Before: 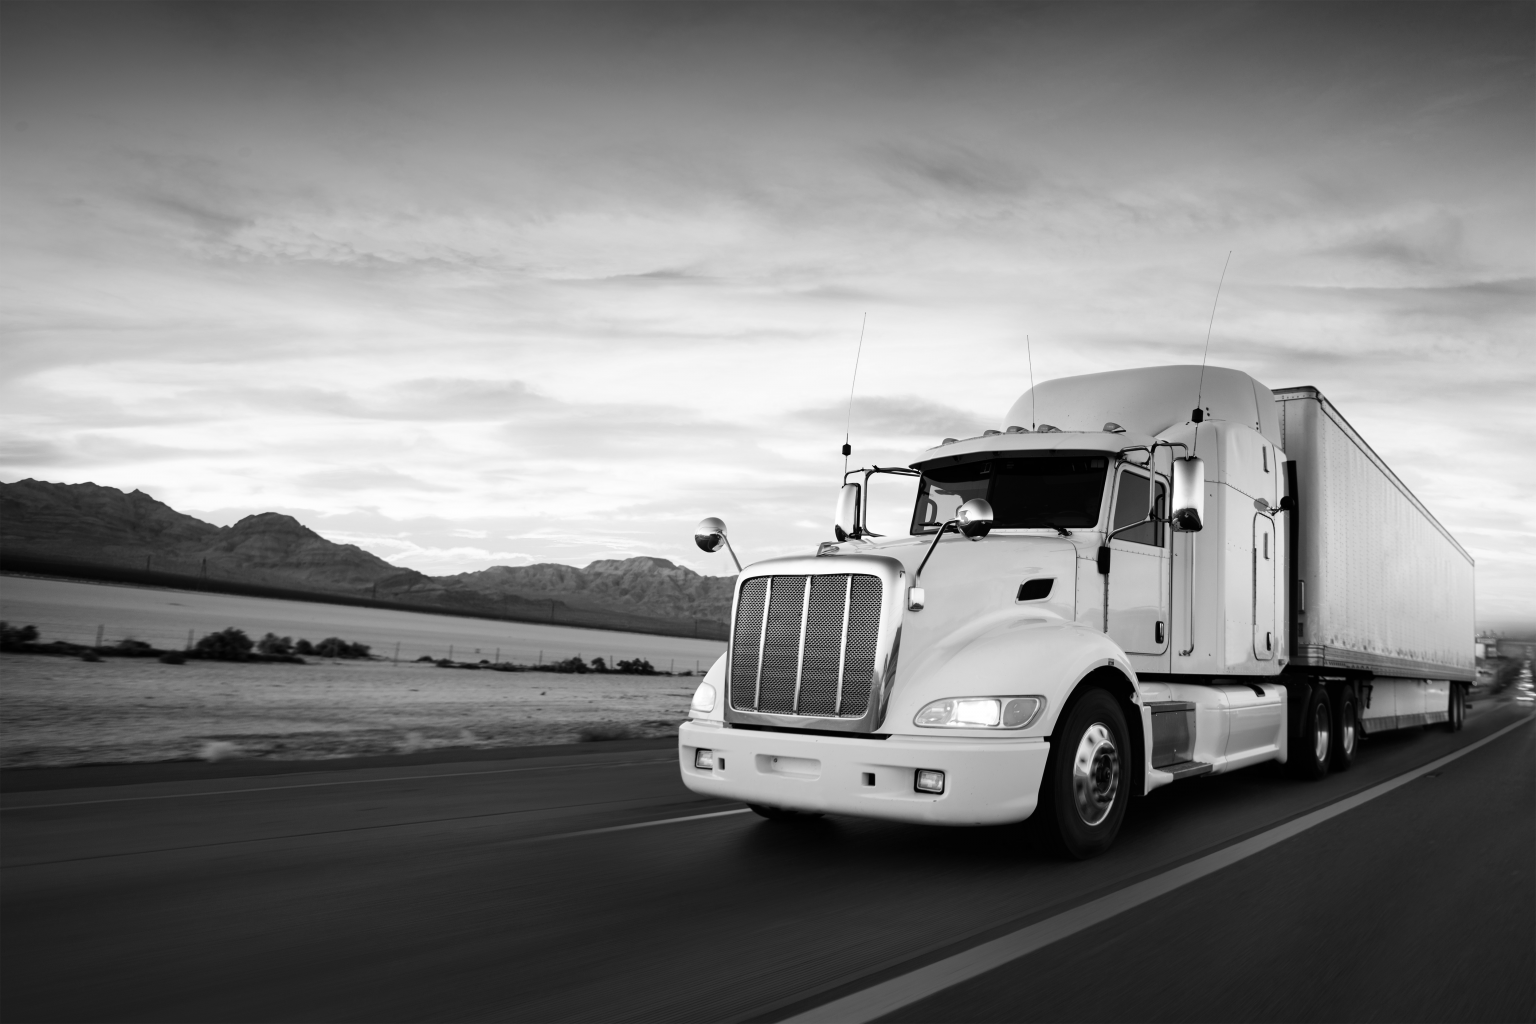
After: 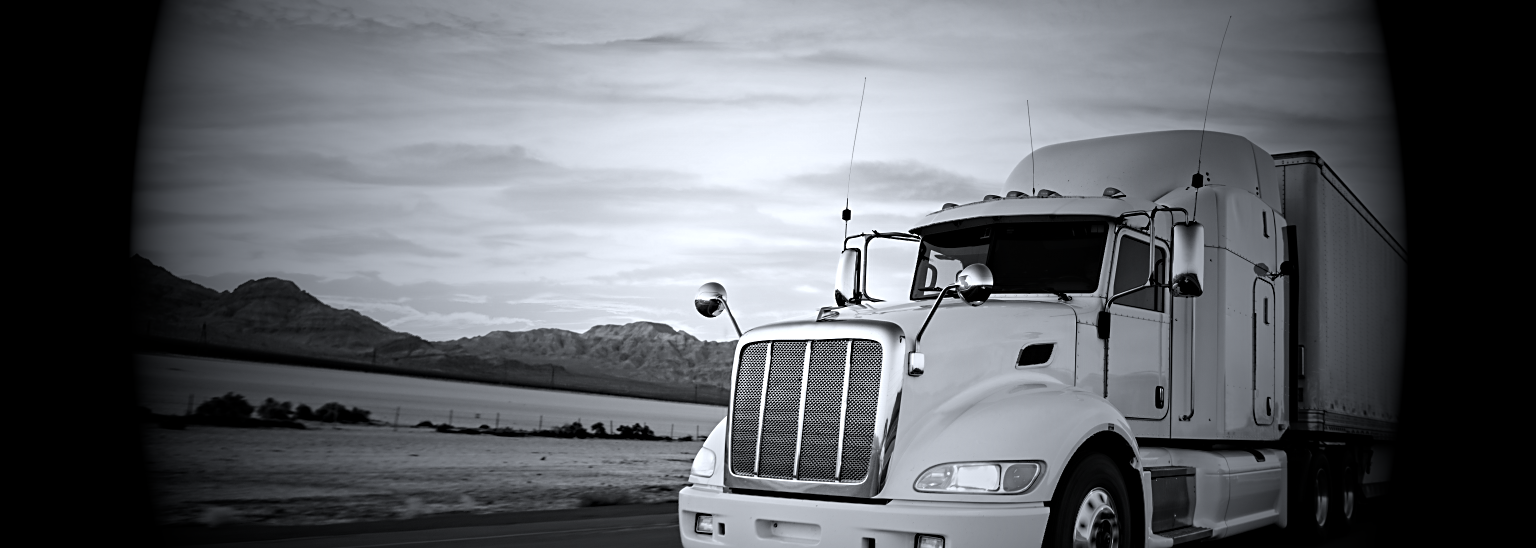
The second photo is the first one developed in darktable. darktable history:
crop and rotate: top 23.043%, bottom 23.437%
white balance: red 0.976, blue 1.04
vignetting: fall-off start 15.9%, fall-off radius 100%, brightness -1, saturation 0.5, width/height ratio 0.719
contrast equalizer: y [[0.5, 0.501, 0.525, 0.597, 0.58, 0.514], [0.5 ×6], [0.5 ×6], [0 ×6], [0 ×6]]
sharpen: radius 1.864, amount 0.398, threshold 1.271
